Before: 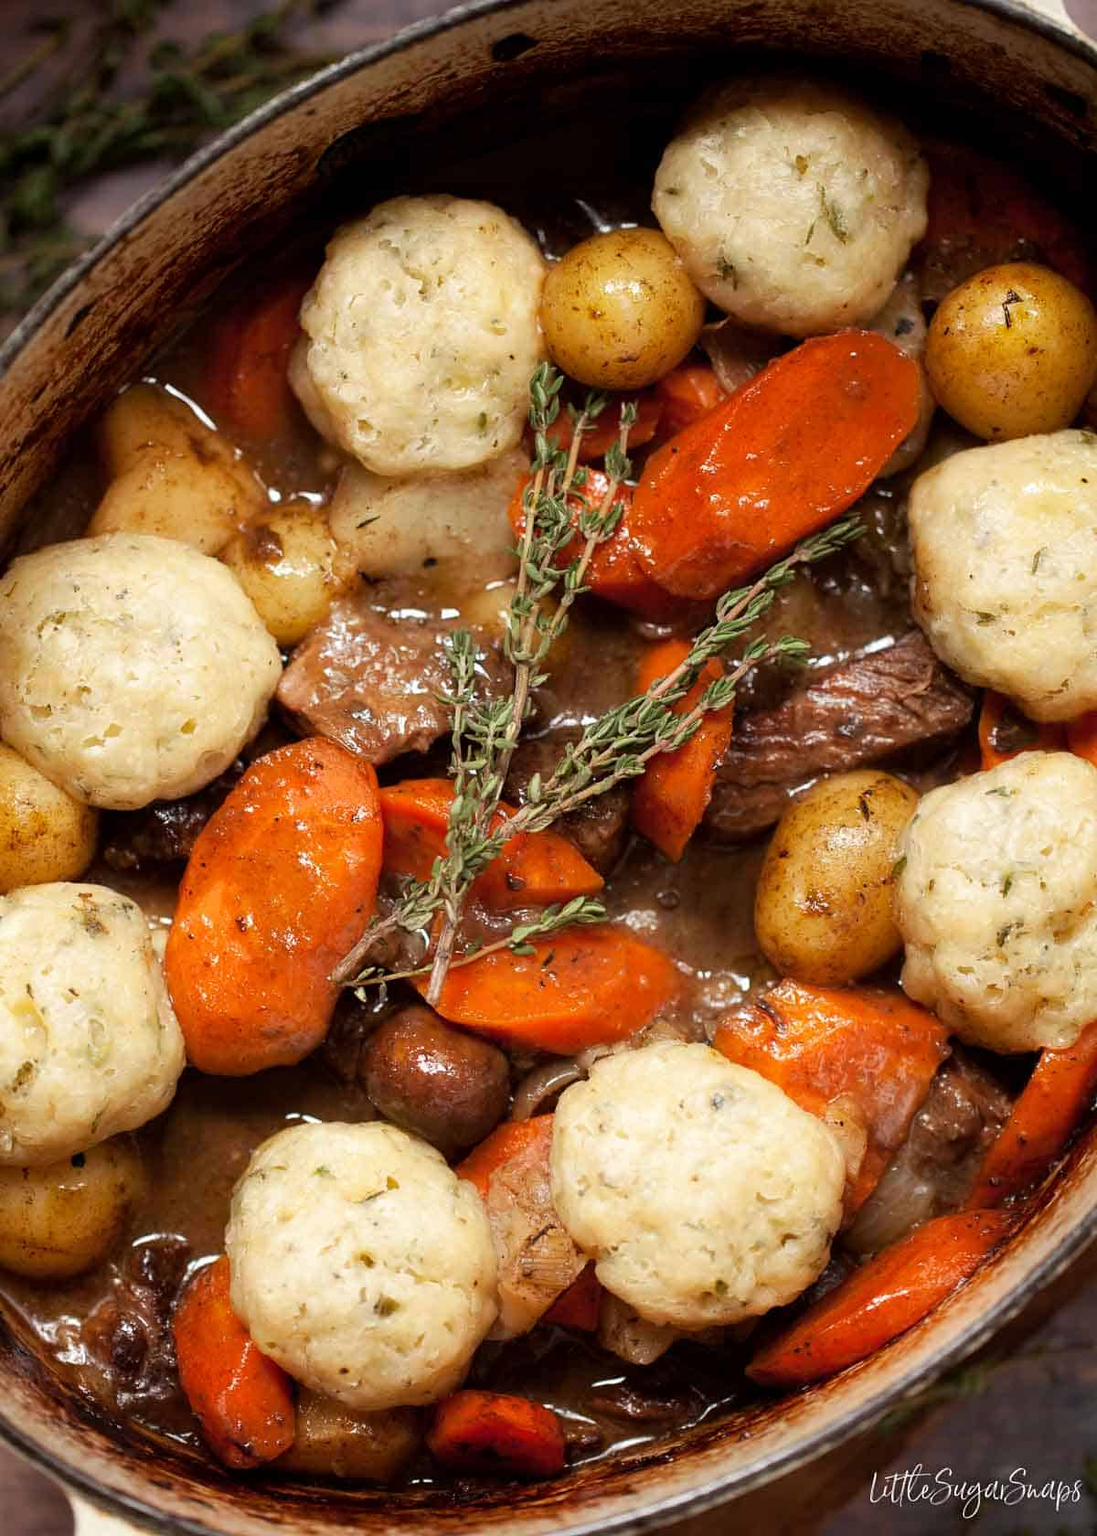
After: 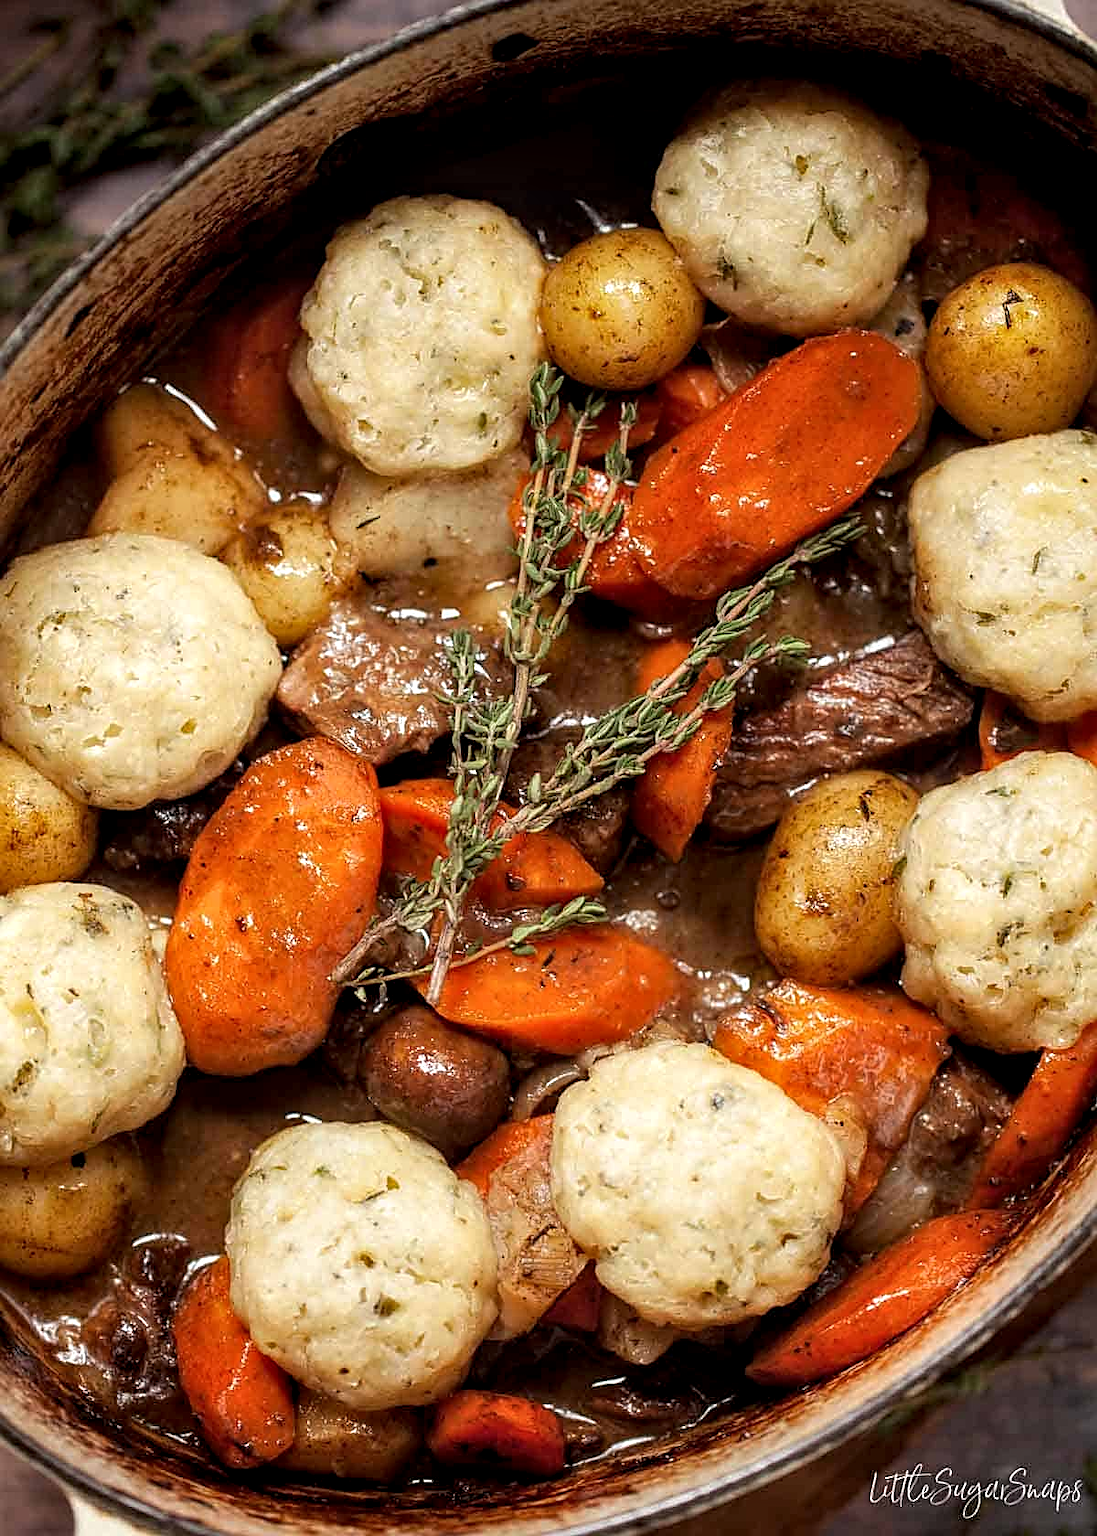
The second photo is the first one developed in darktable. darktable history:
local contrast: highlights 40%, shadows 60%, detail 136%, midtone range 0.514
sharpen: on, module defaults
